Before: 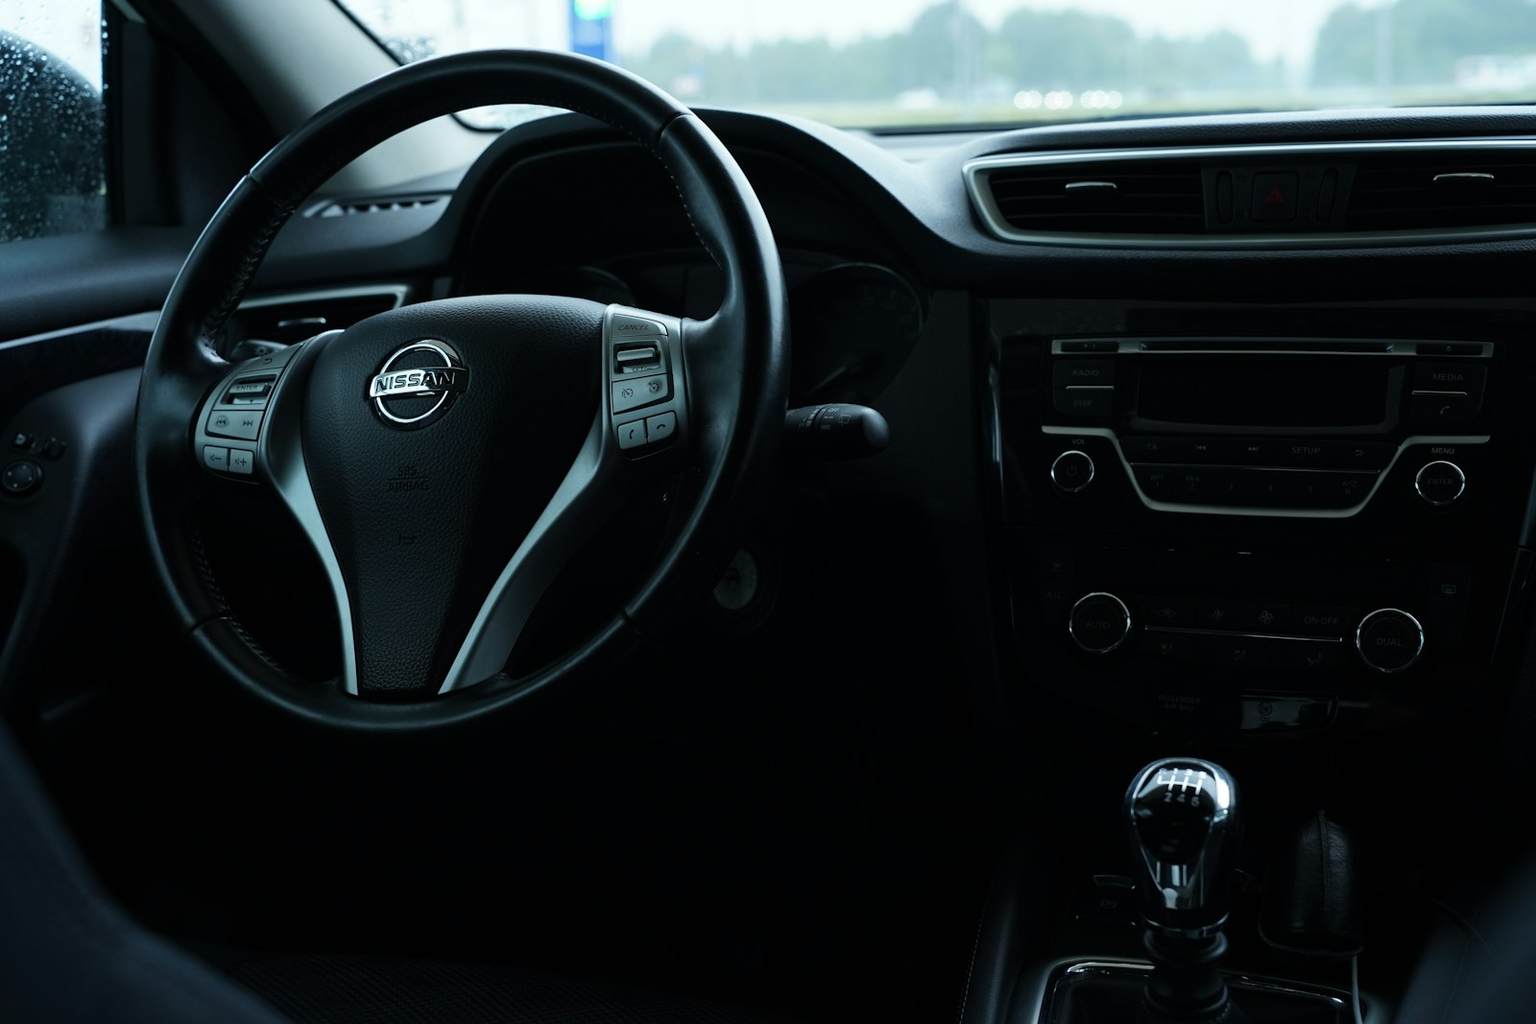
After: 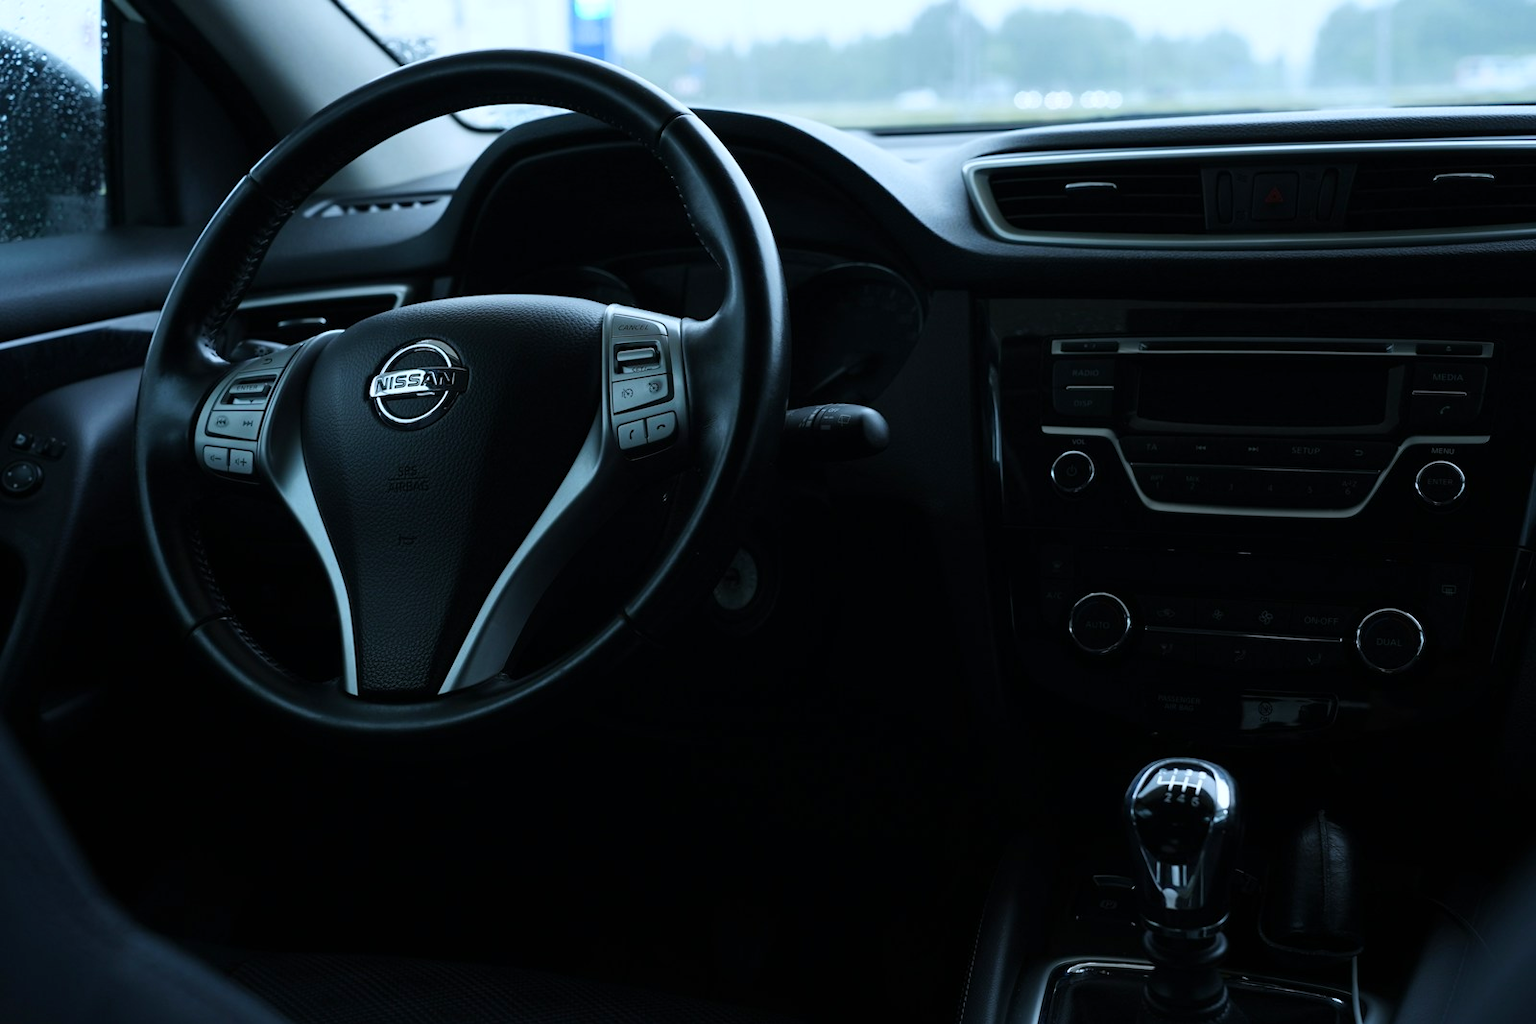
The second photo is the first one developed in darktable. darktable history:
white balance: red 0.954, blue 1.079
base curve: curves: ch0 [(0, 0) (0.283, 0.295) (1, 1)], preserve colors none
